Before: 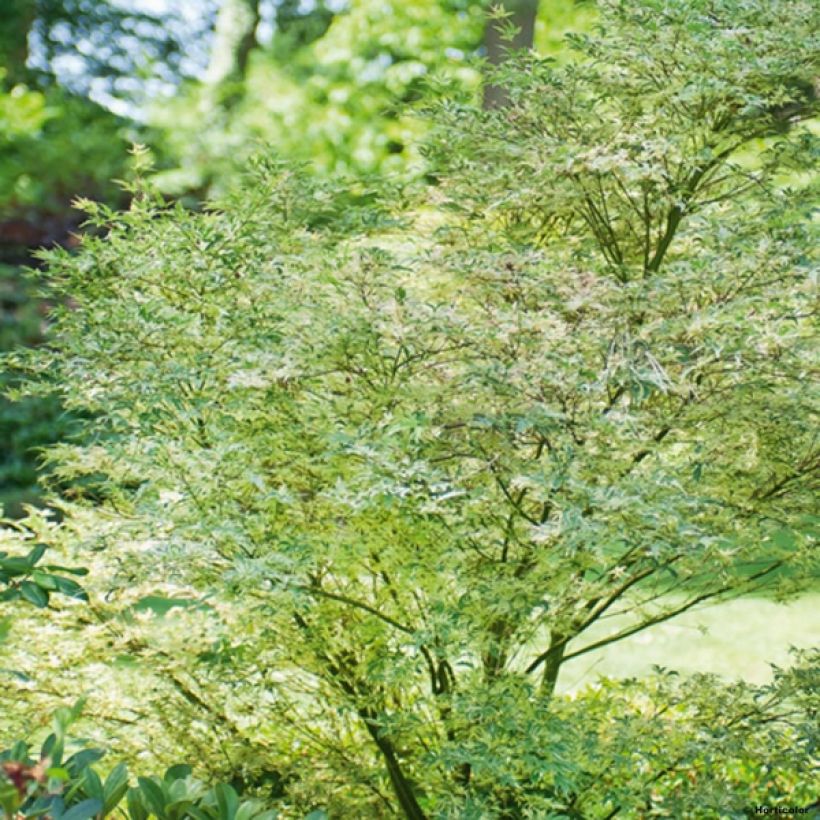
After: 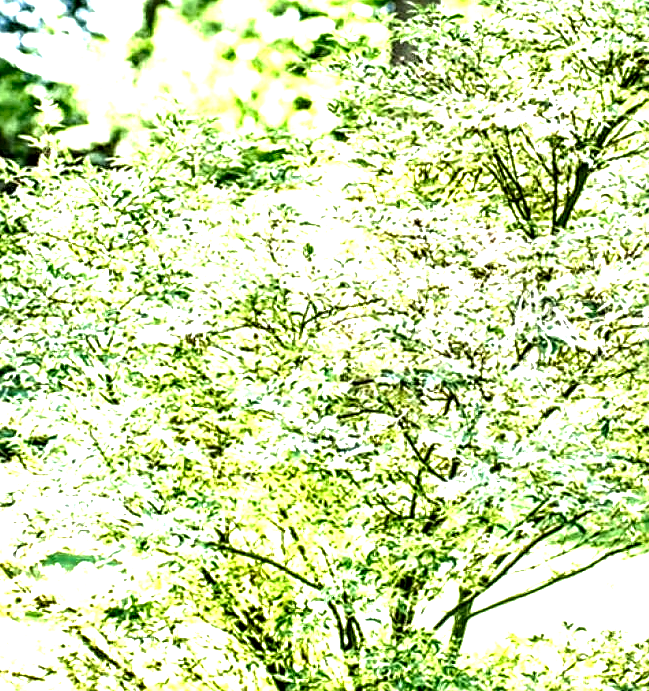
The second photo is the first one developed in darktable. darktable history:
crop: left 11.225%, top 5.381%, right 9.565%, bottom 10.314%
exposure: black level correction 0, exposure 1.5 EV, compensate exposure bias true, compensate highlight preservation false
sharpen: radius 2.529, amount 0.323
local contrast: highlights 115%, shadows 42%, detail 293%
